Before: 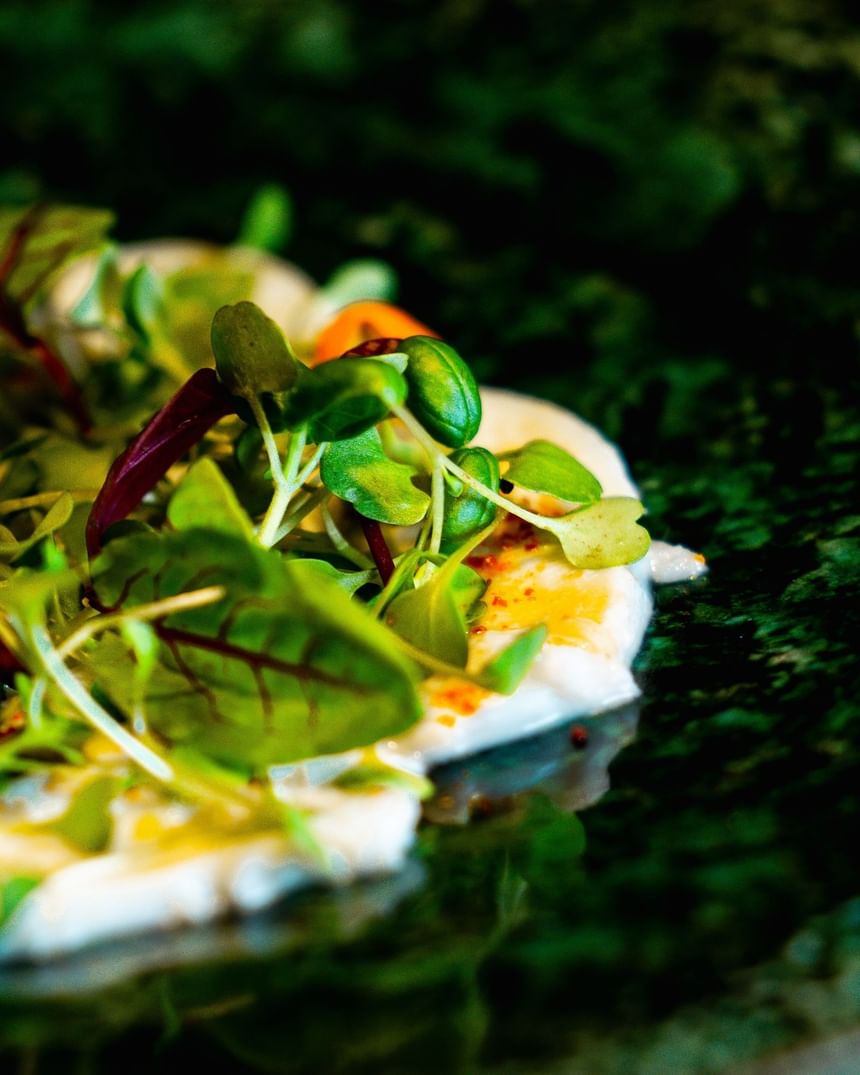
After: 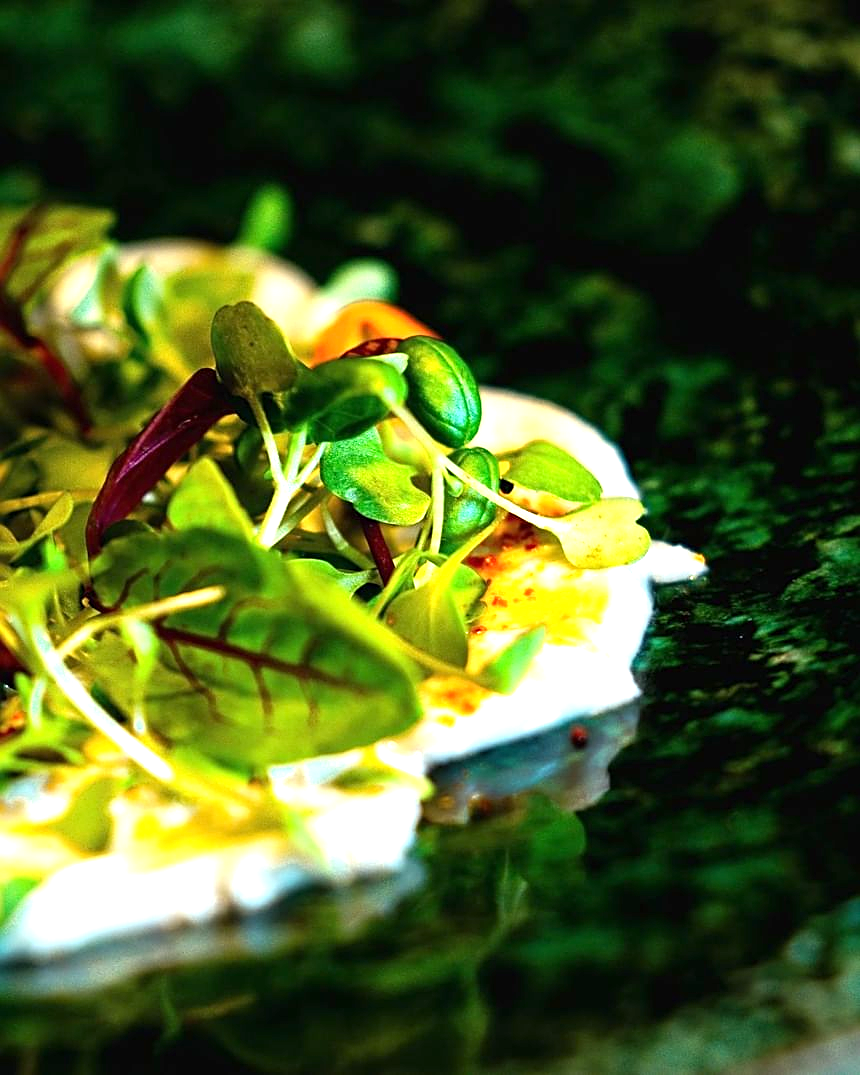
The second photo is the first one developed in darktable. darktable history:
sharpen: on, module defaults
exposure: black level correction 0, exposure 0.847 EV, compensate highlight preservation false
